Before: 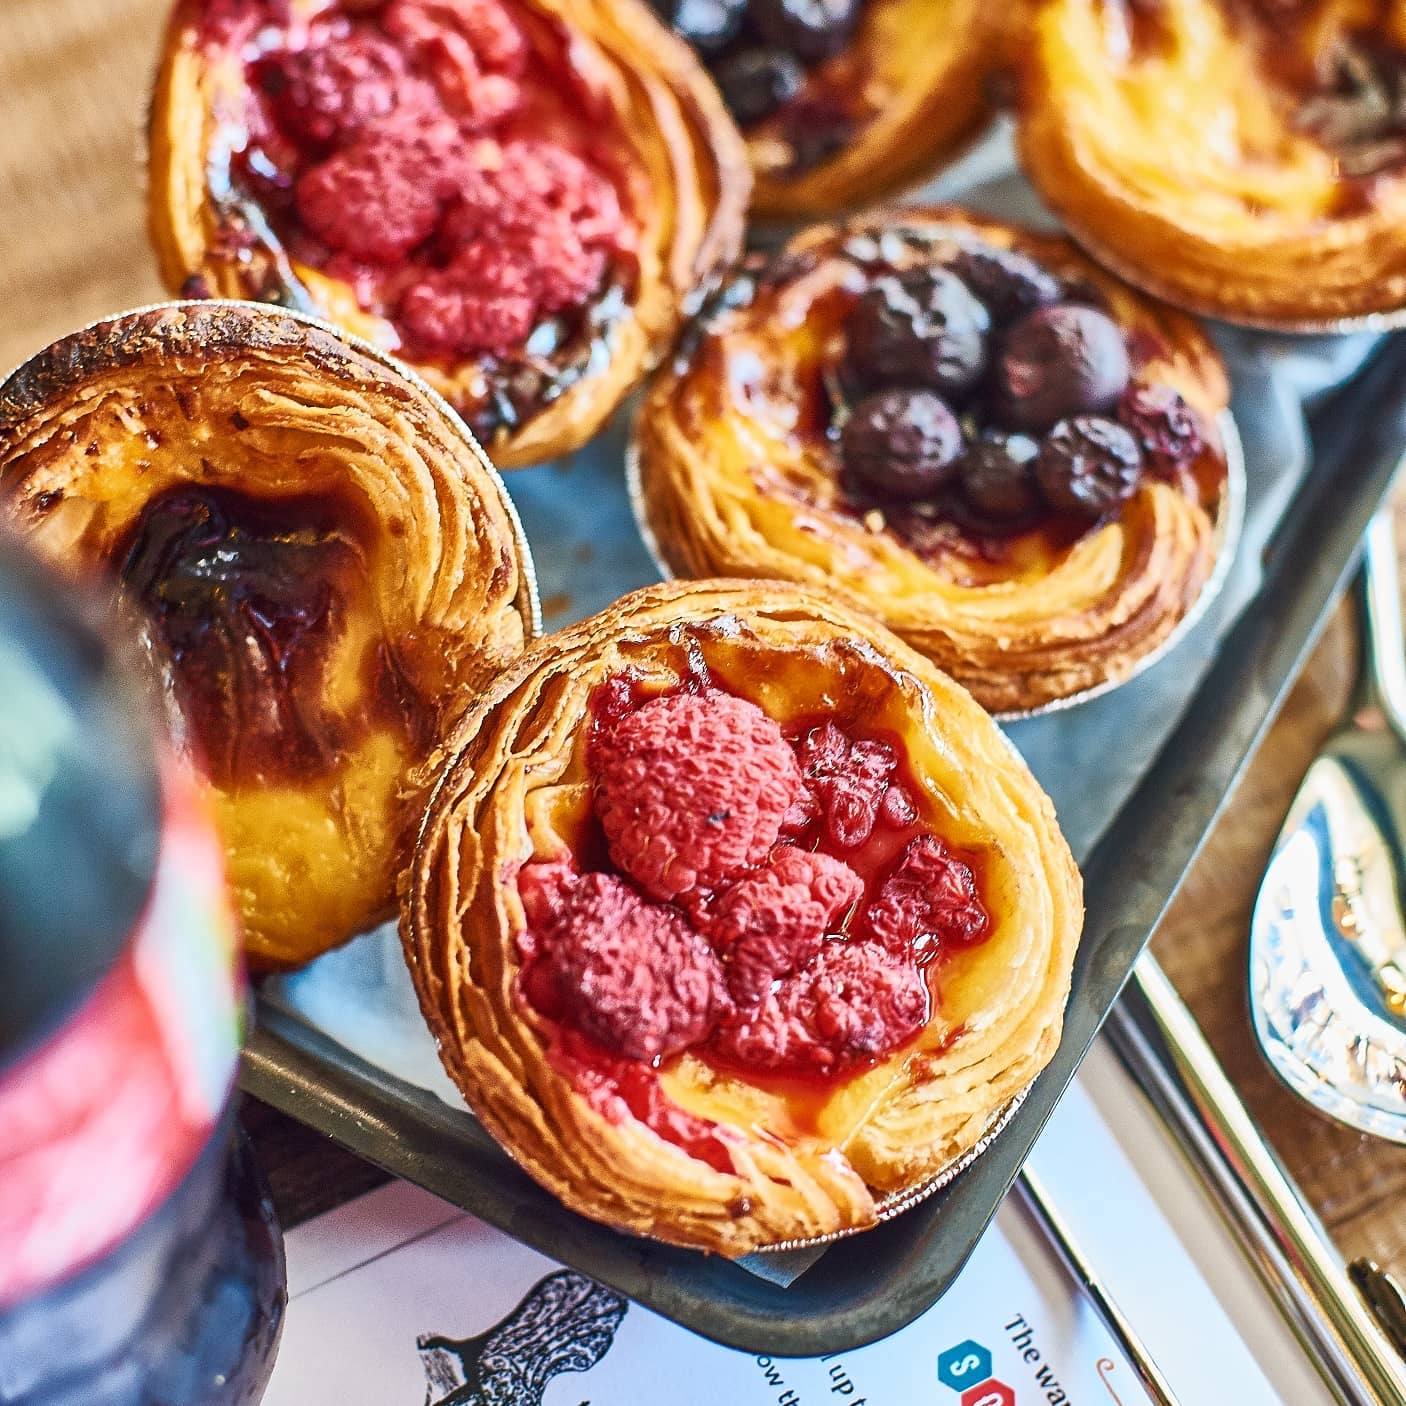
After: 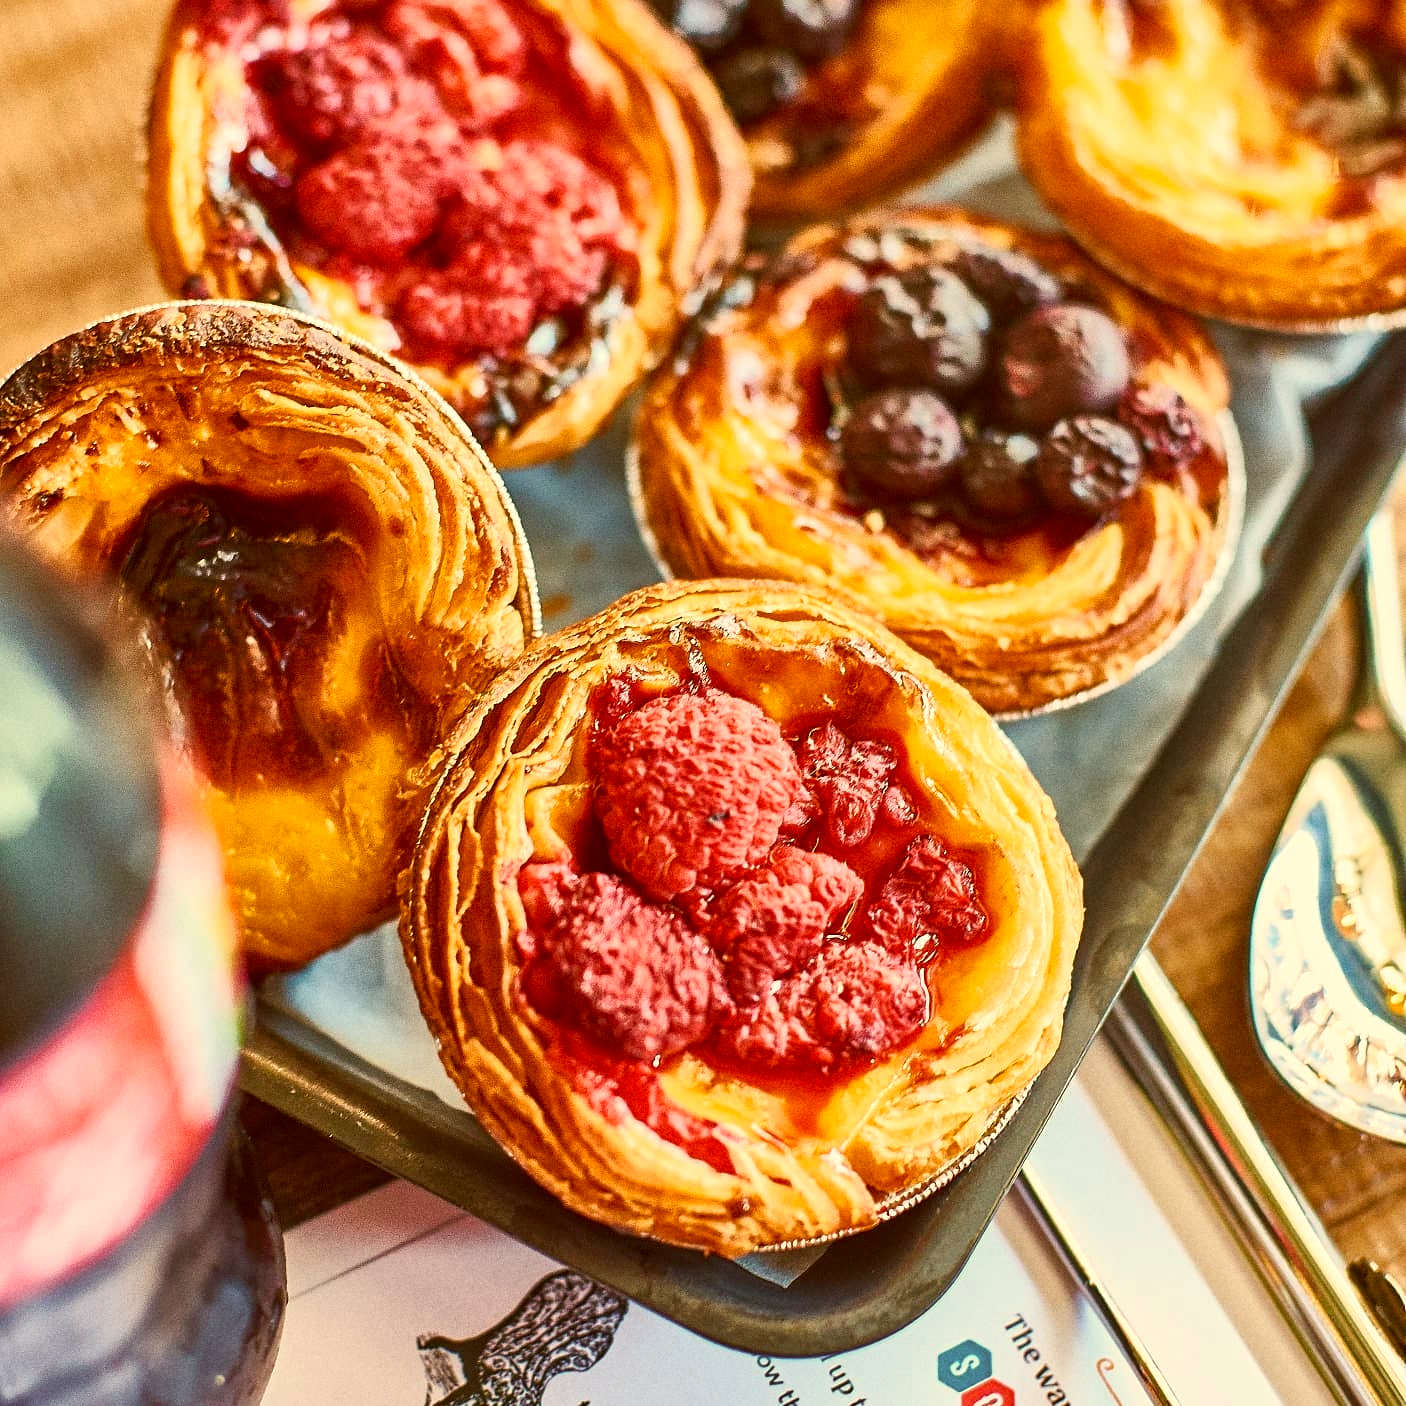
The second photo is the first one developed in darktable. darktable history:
grain: on, module defaults
color correction: highlights a* -5.3, highlights b* 9.8, shadows a* 9.8, shadows b* 24.26
white balance: red 1.127, blue 0.943
